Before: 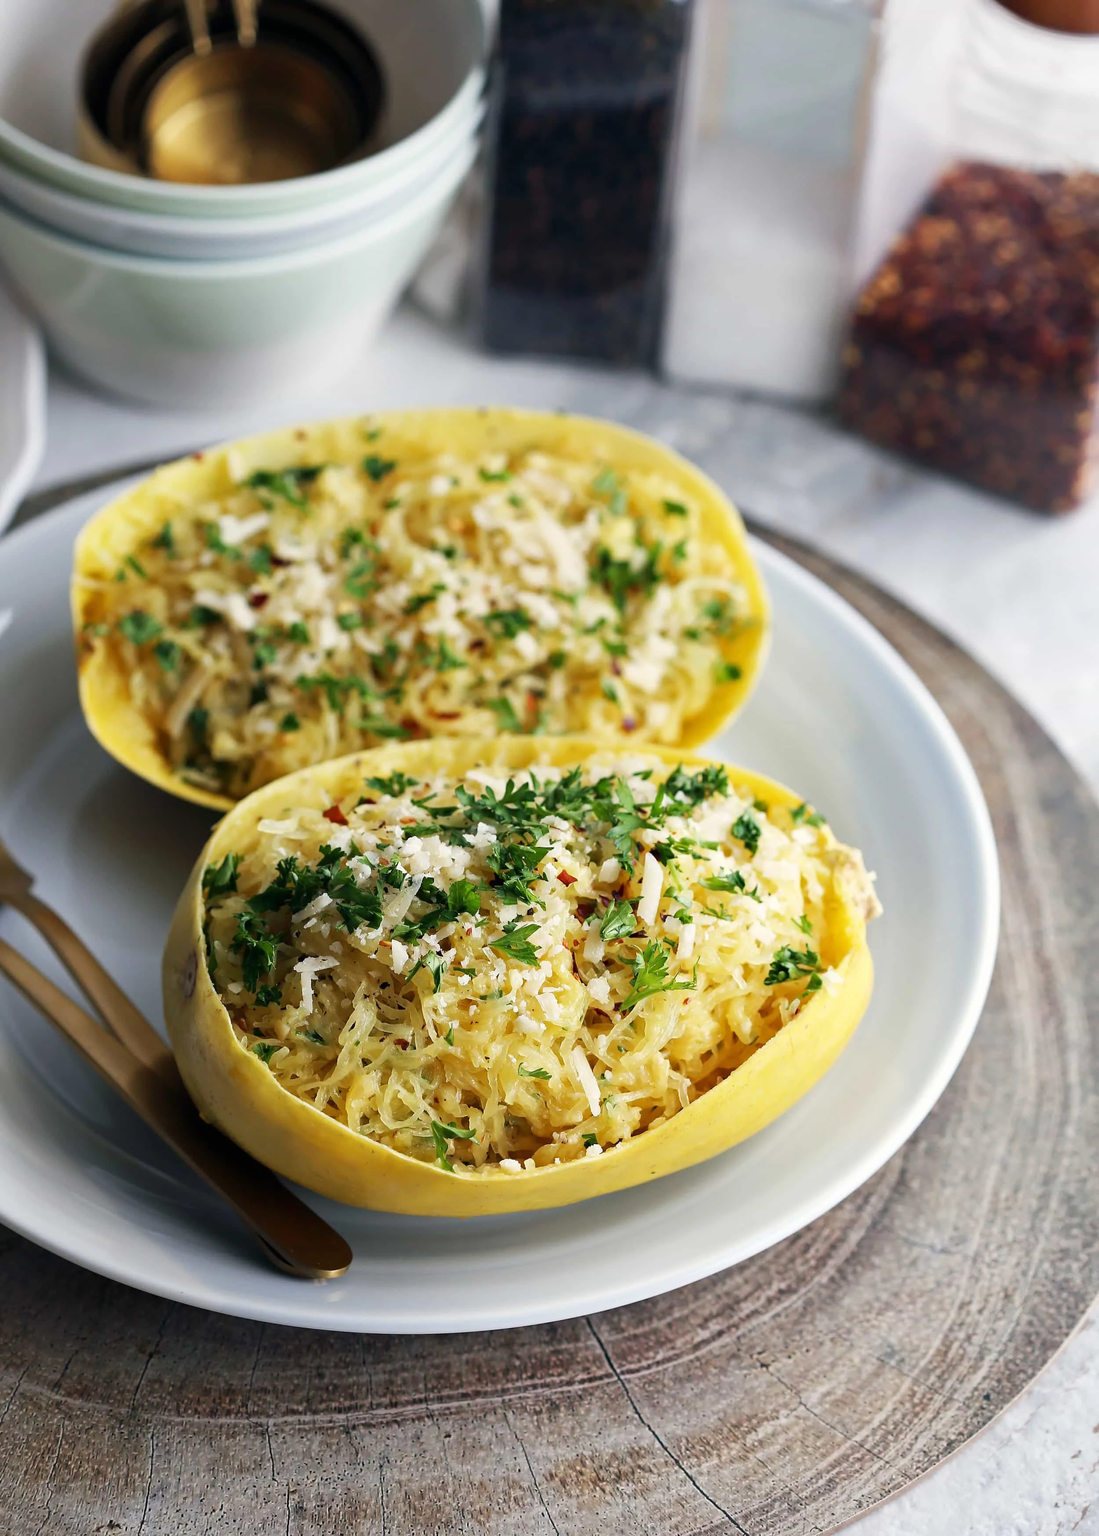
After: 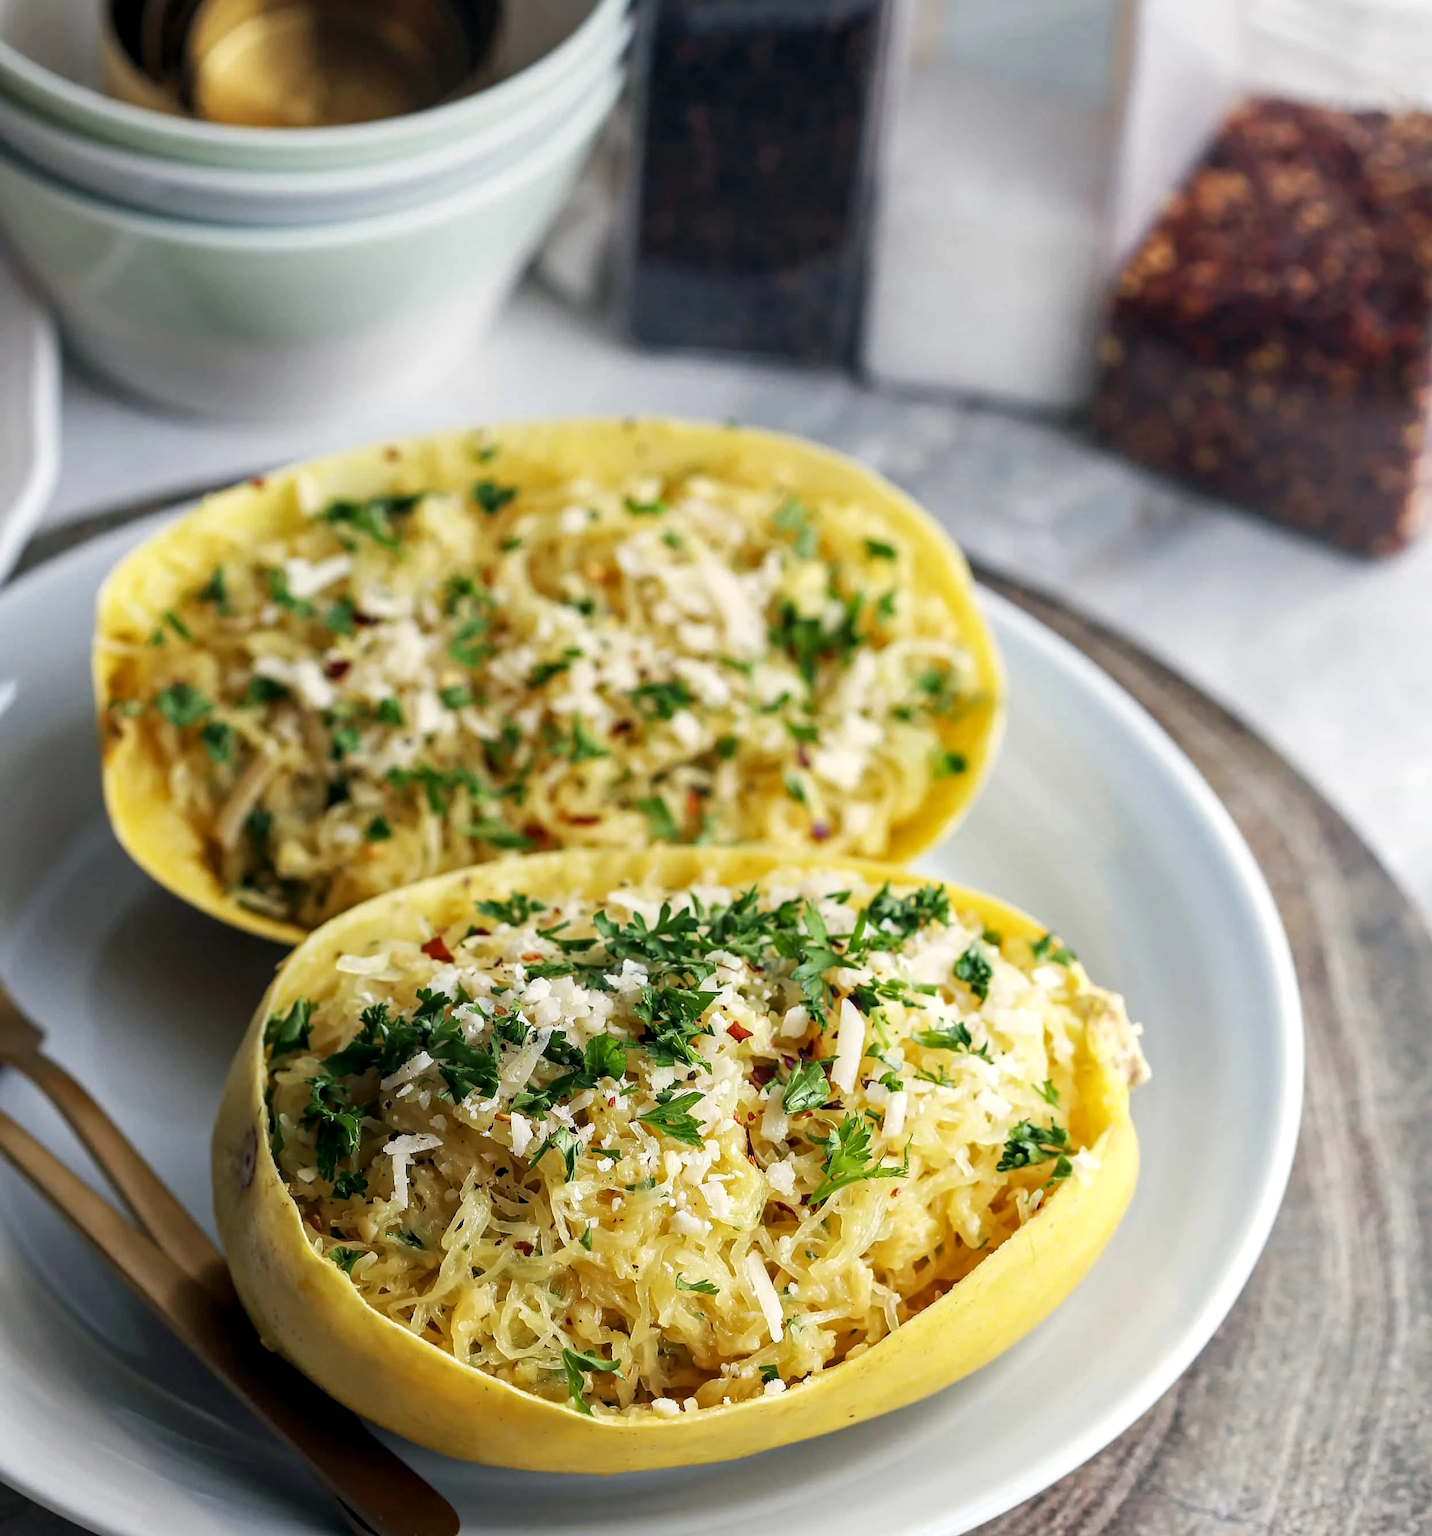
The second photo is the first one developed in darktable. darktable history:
crop: top 5.667%, bottom 17.637%
local contrast: on, module defaults
